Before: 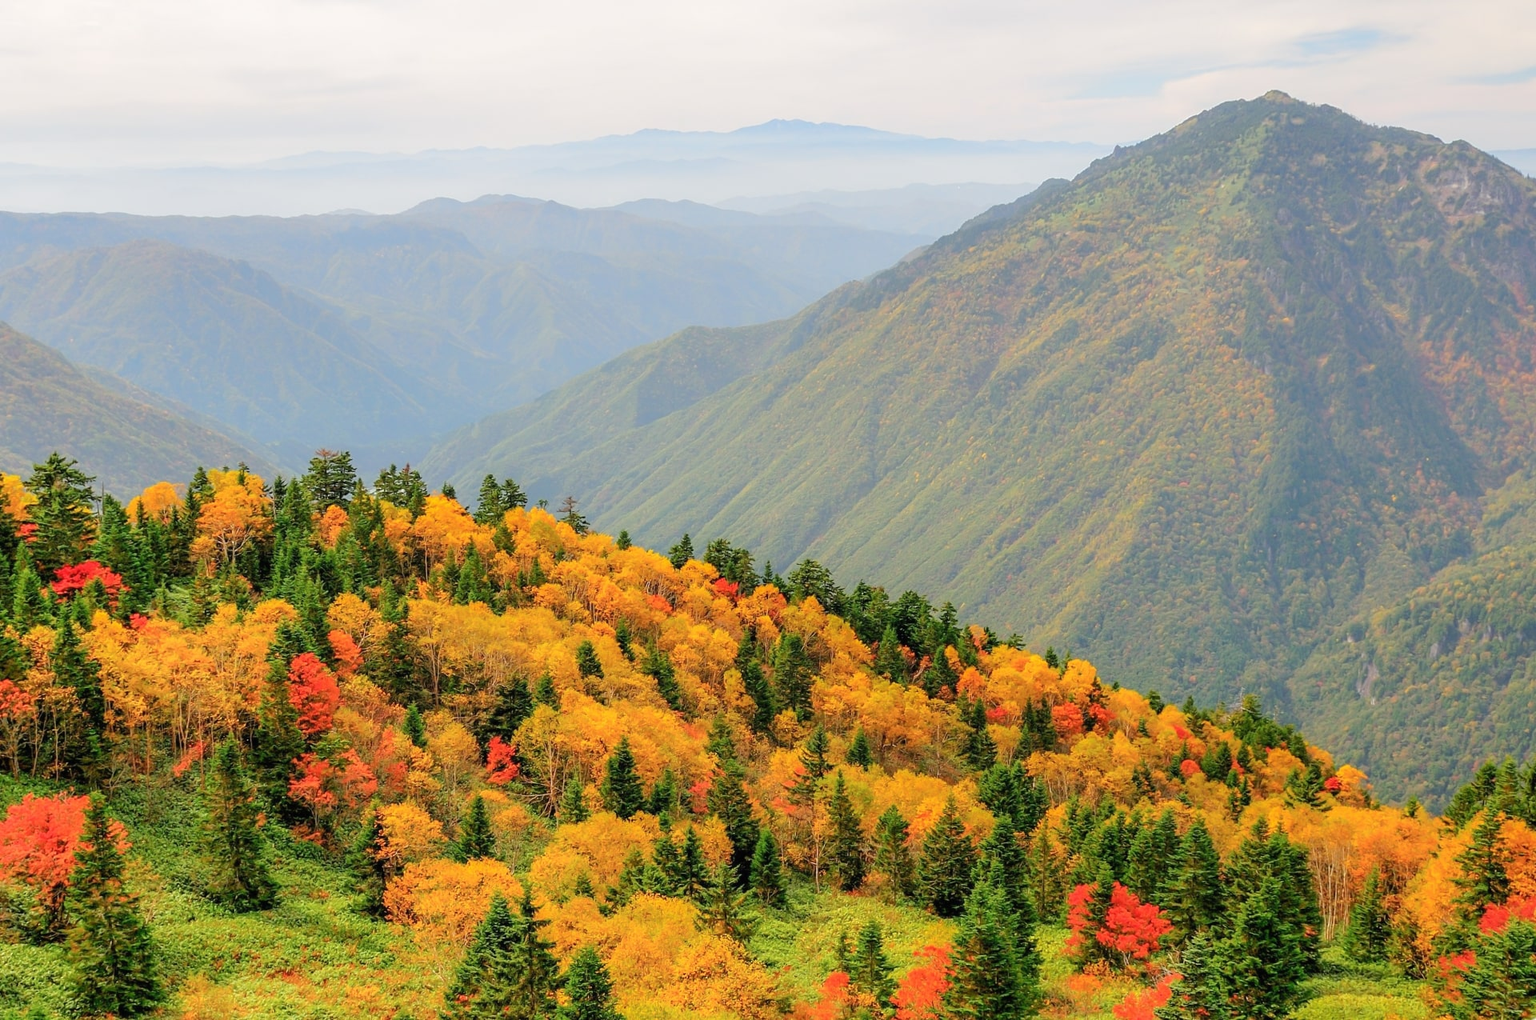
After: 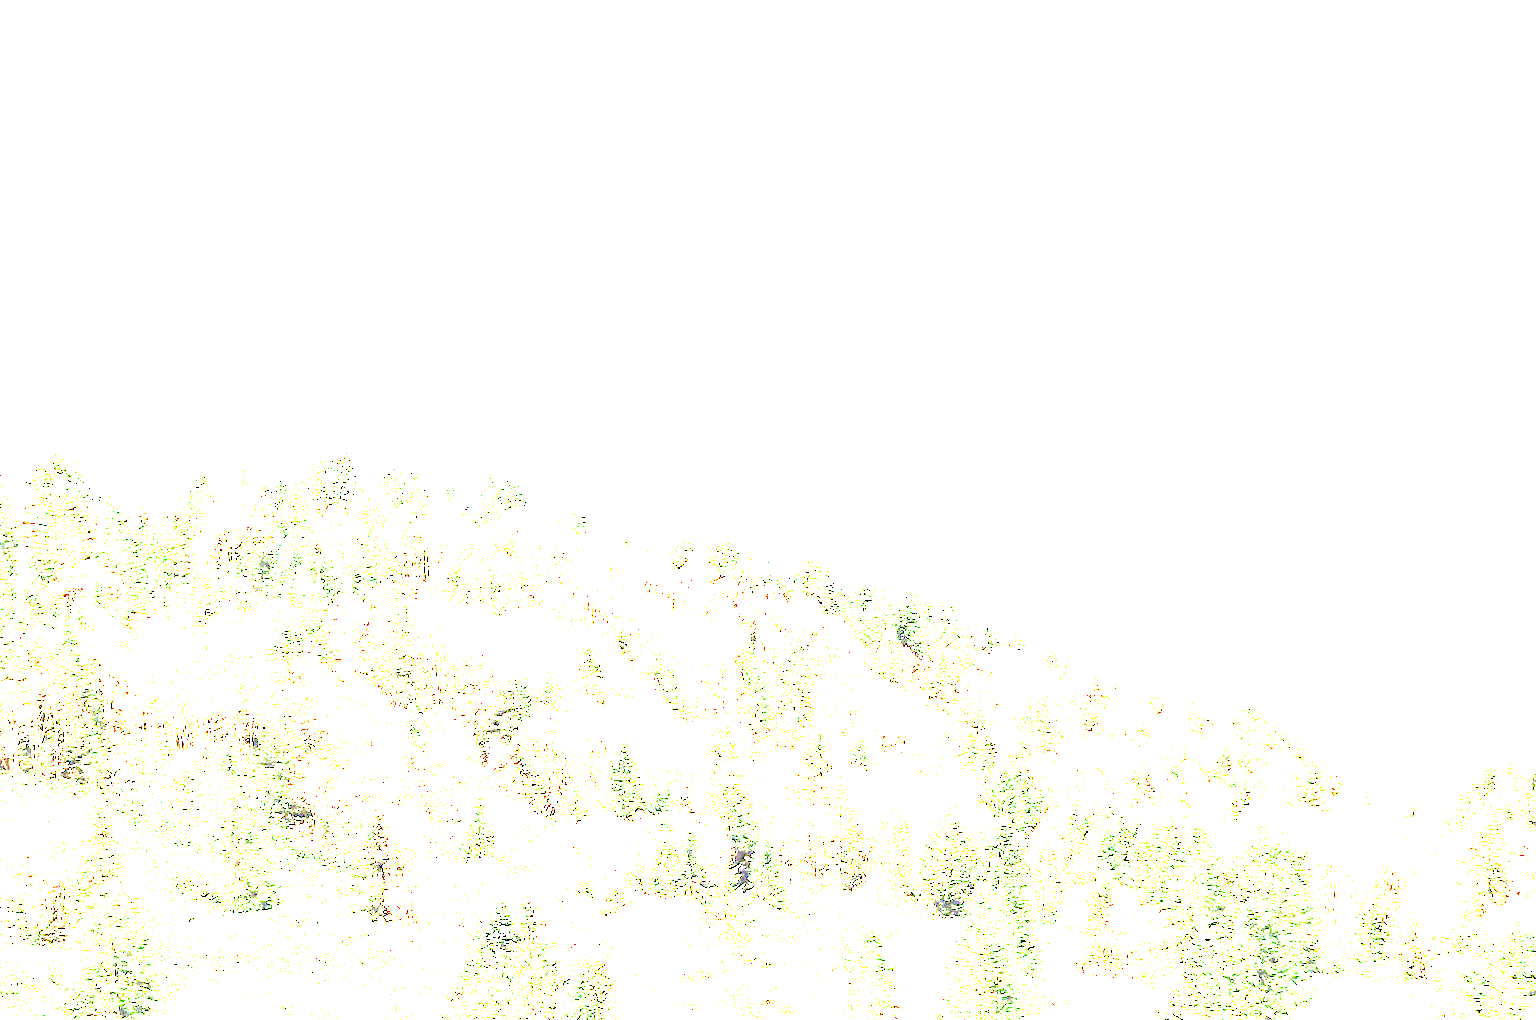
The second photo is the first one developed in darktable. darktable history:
exposure: exposure 7.922 EV, compensate highlight preservation false
color correction: highlights a* 2.86, highlights b* 5.02, shadows a* -1.99, shadows b* -4.83, saturation 0.791
